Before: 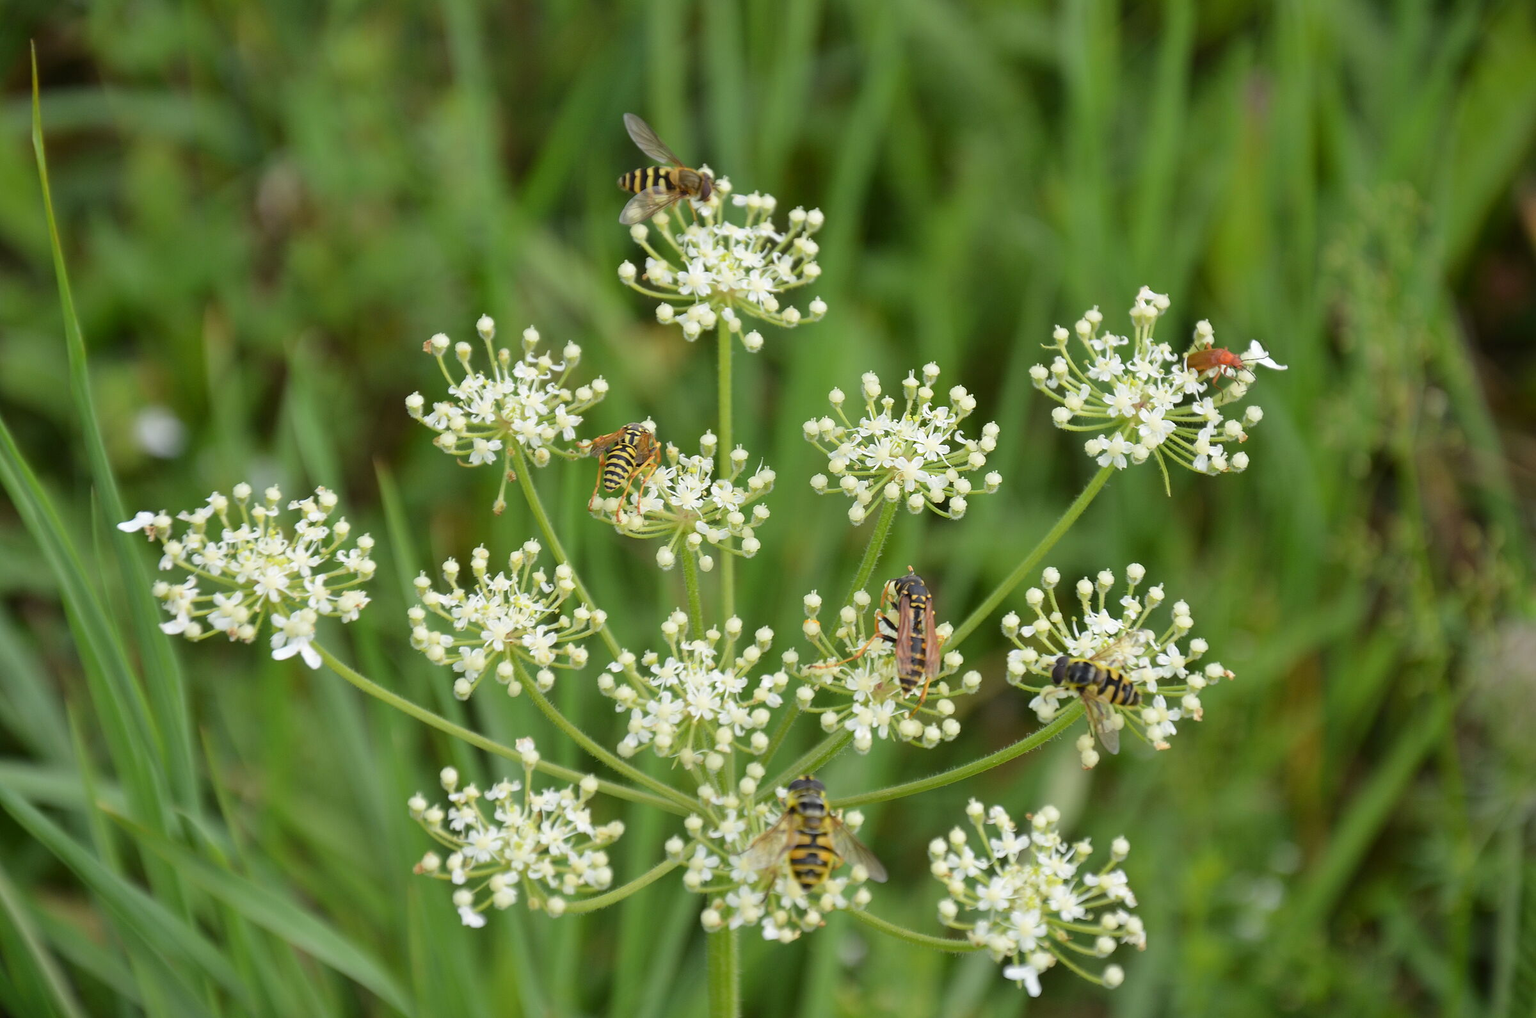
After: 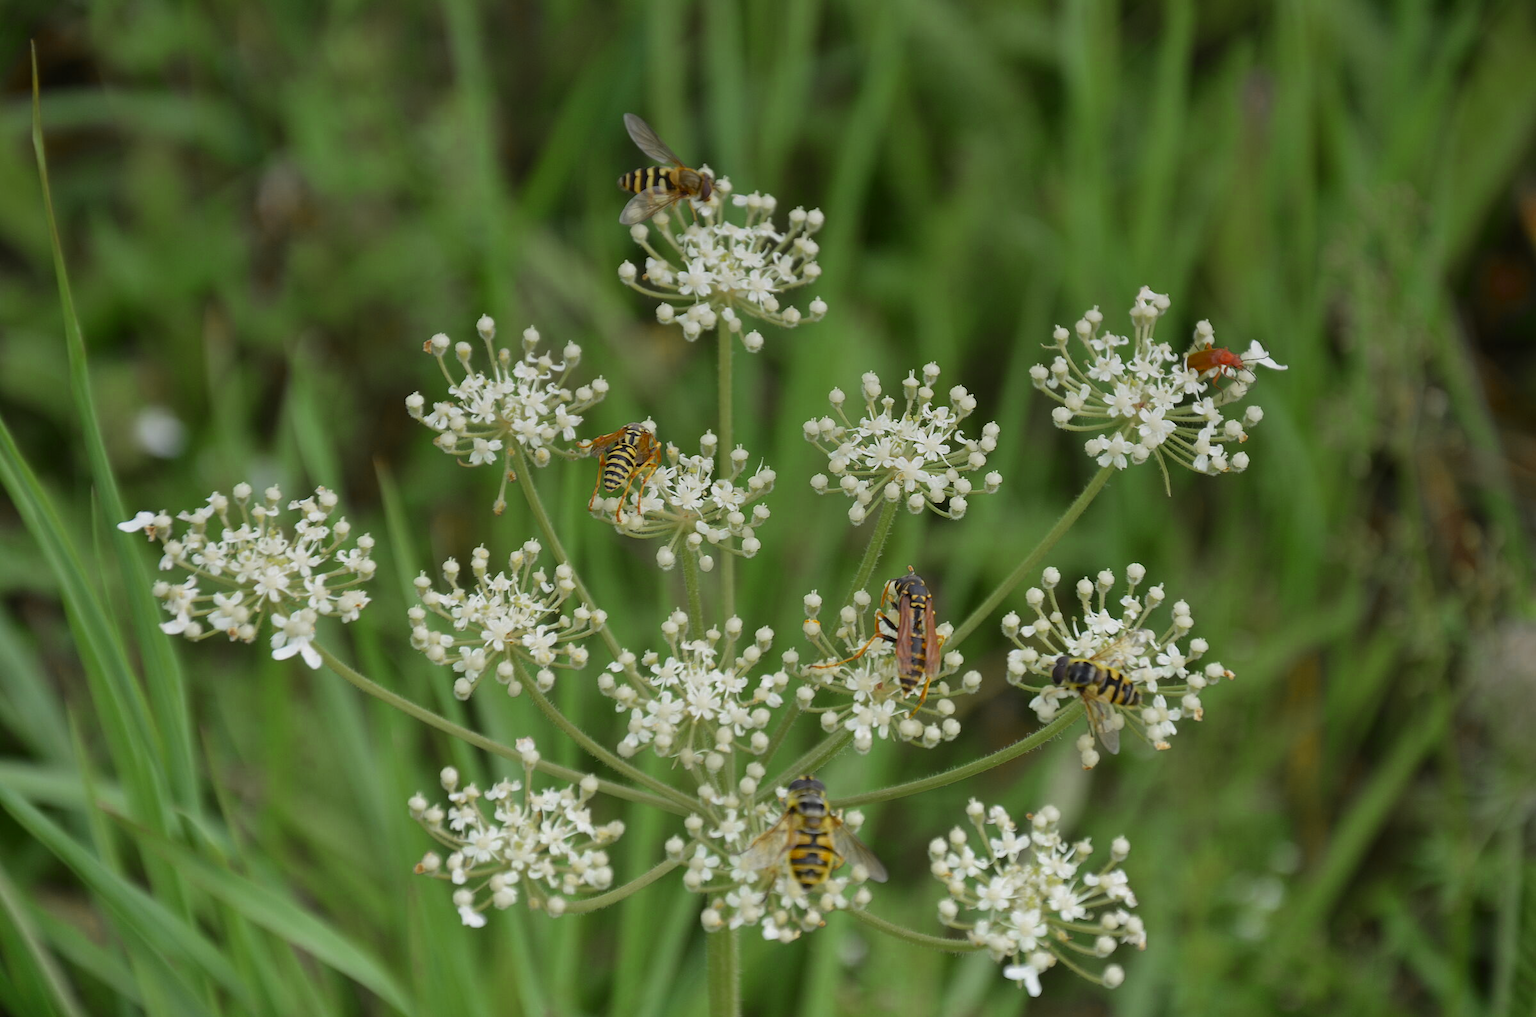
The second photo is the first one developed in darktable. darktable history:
graduated density: rotation 5.63°, offset 76.9
color zones: curves: ch0 [(0.11, 0.396) (0.195, 0.36) (0.25, 0.5) (0.303, 0.412) (0.357, 0.544) (0.75, 0.5) (0.967, 0.328)]; ch1 [(0, 0.468) (0.112, 0.512) (0.202, 0.6) (0.25, 0.5) (0.307, 0.352) (0.357, 0.544) (0.75, 0.5) (0.963, 0.524)]
